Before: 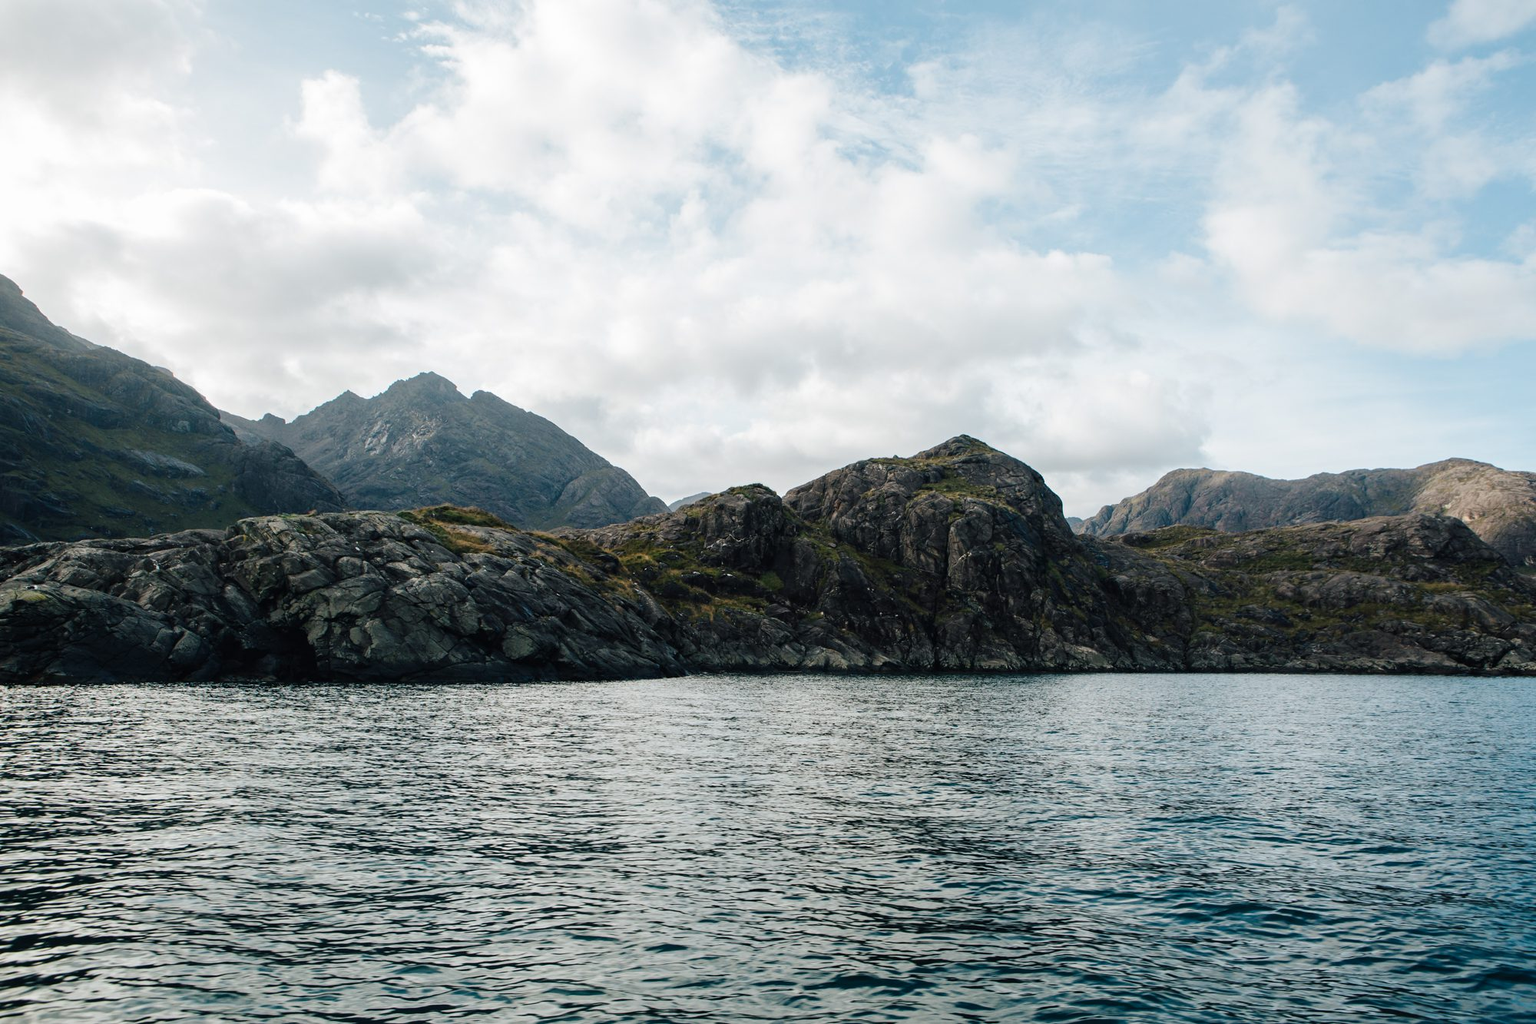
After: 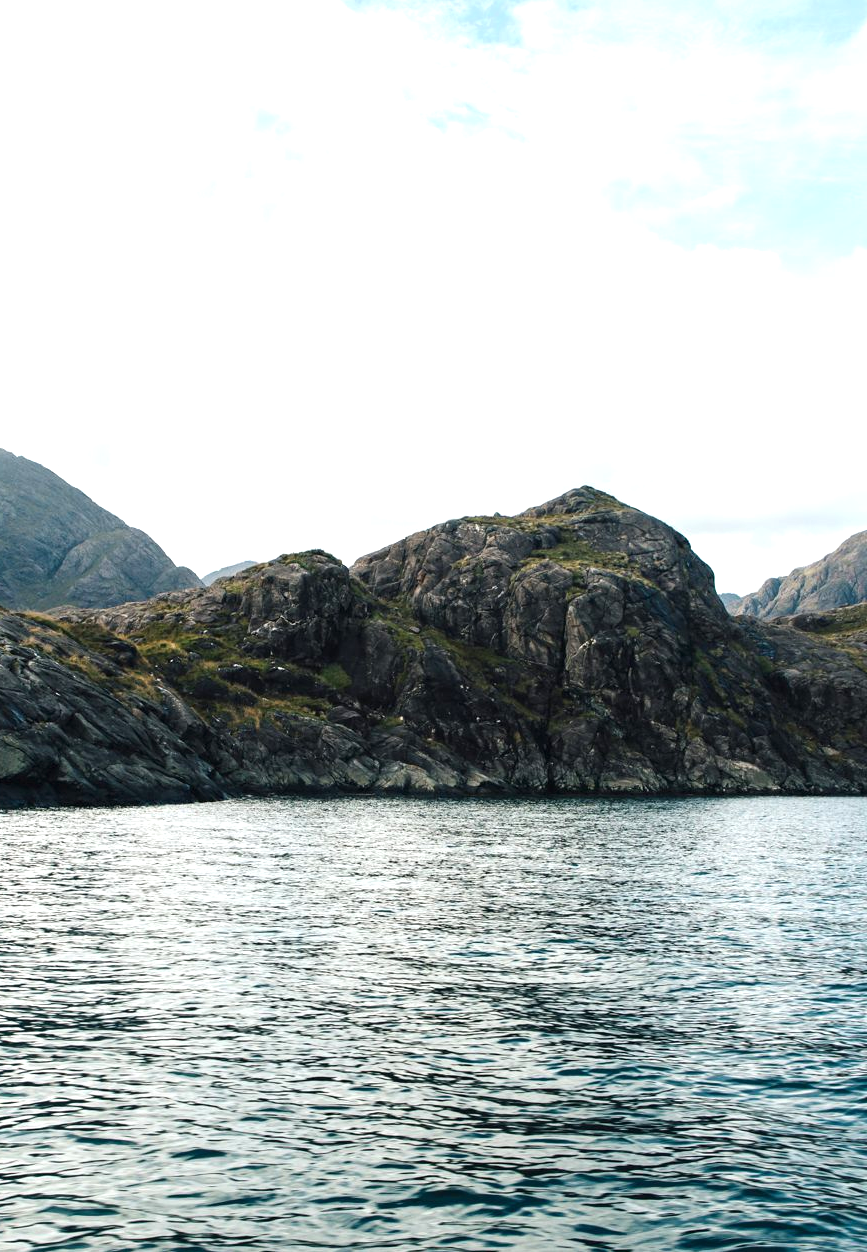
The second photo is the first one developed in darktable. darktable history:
exposure: exposure 0.77 EV, compensate highlight preservation false
crop: left 33.452%, top 6.025%, right 23.155%
